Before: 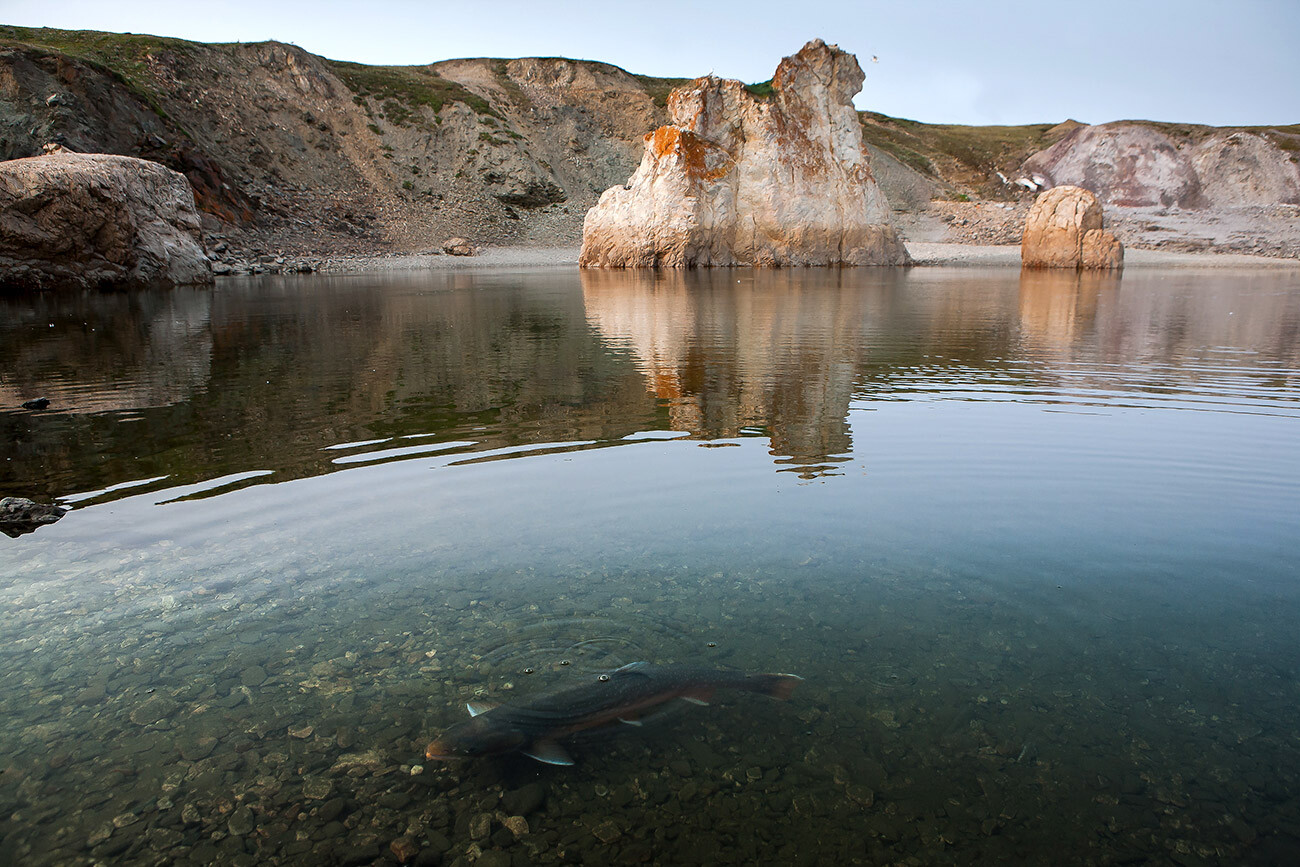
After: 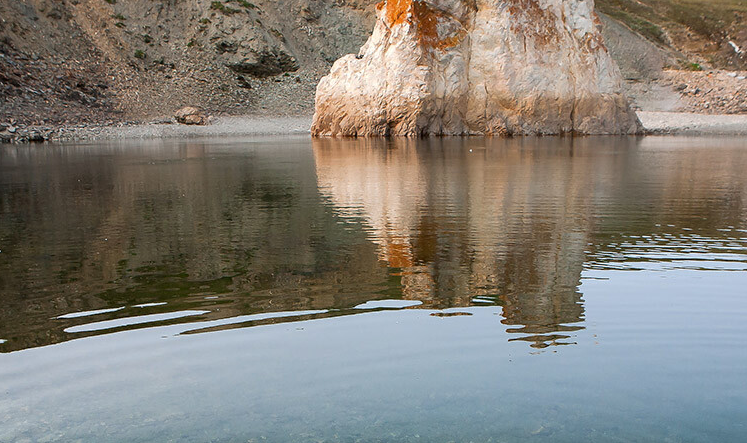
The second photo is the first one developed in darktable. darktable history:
crop: left 20.684%, top 15.148%, right 21.797%, bottom 33.748%
